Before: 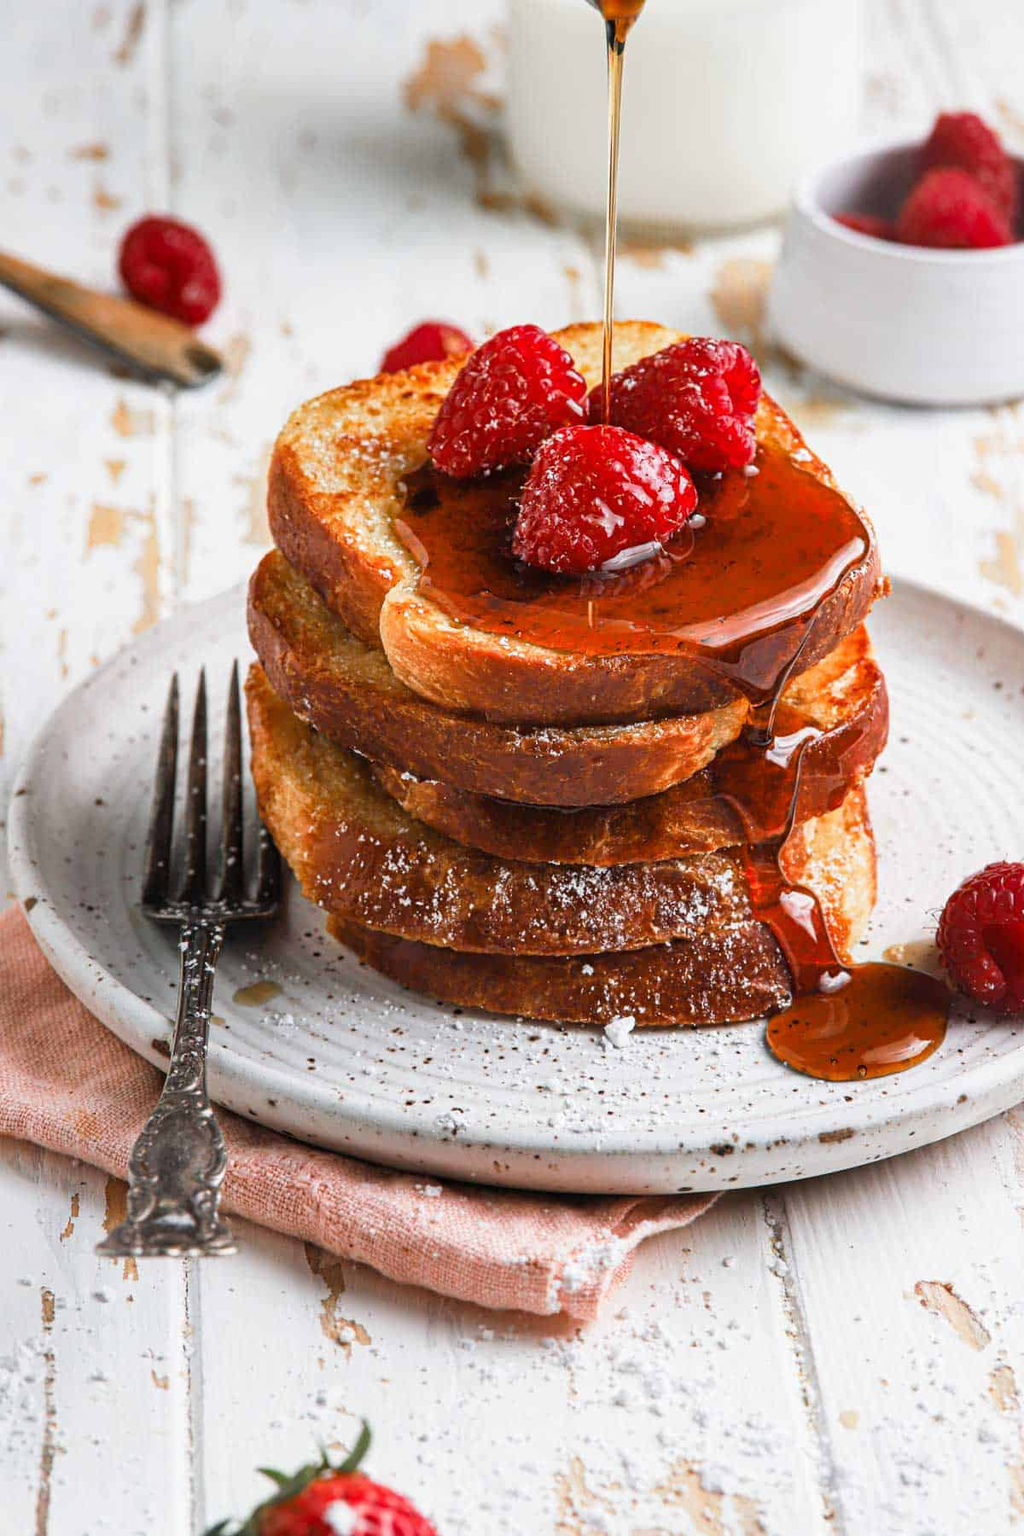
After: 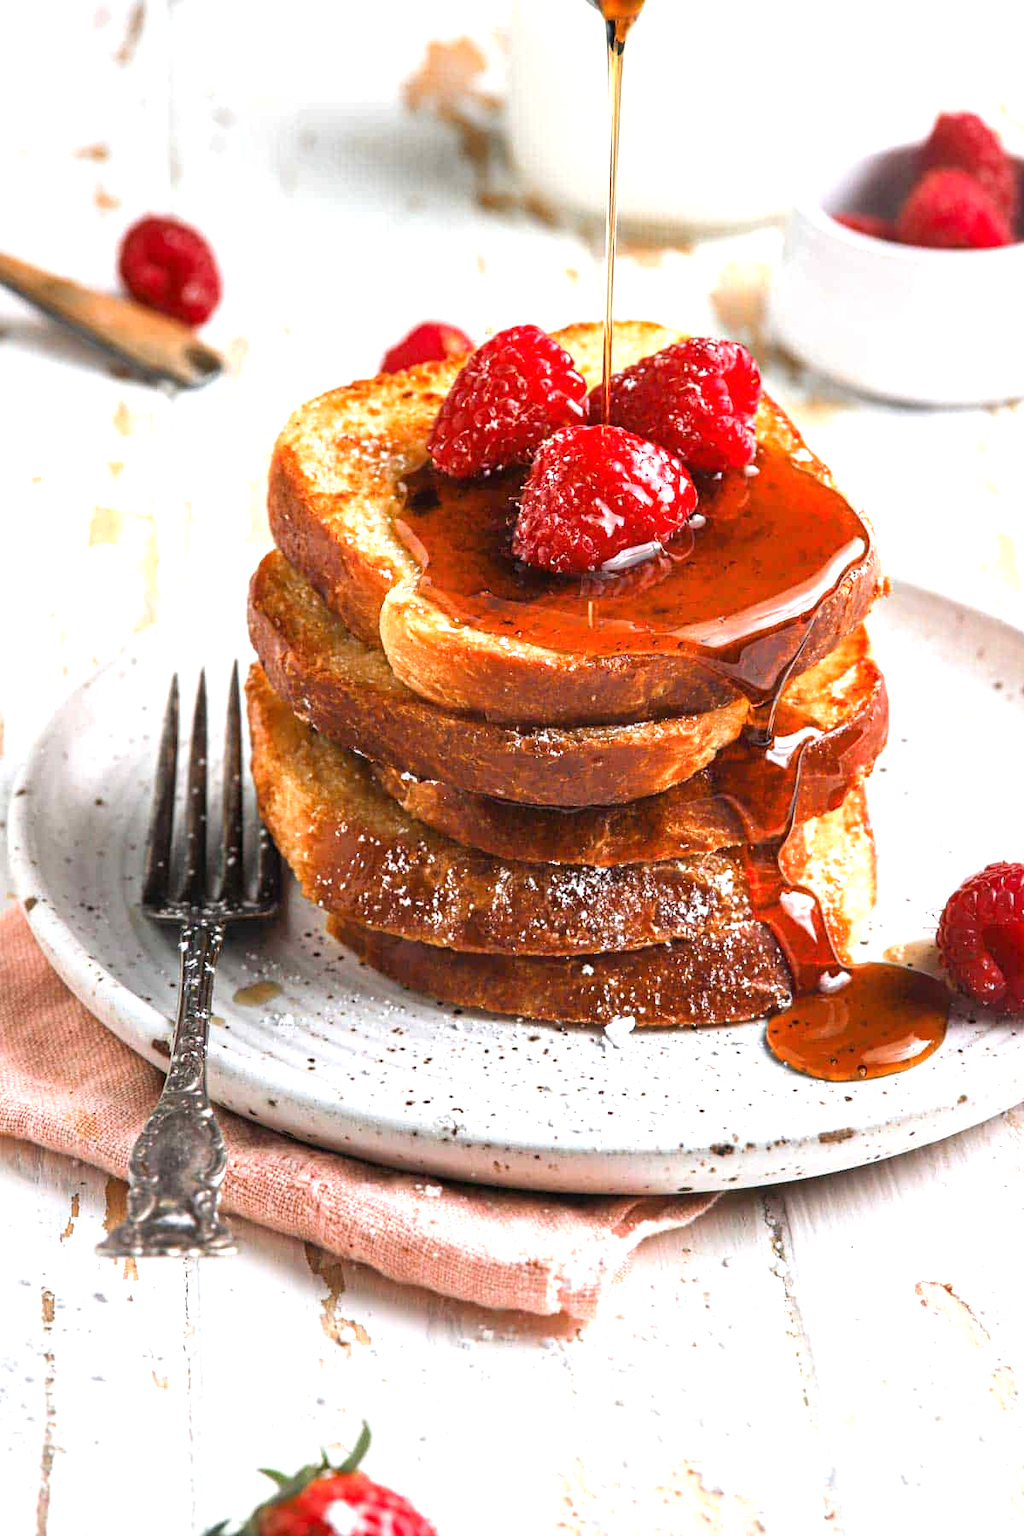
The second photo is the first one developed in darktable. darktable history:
exposure: exposure 0.736 EV, compensate exposure bias true, compensate highlight preservation false
